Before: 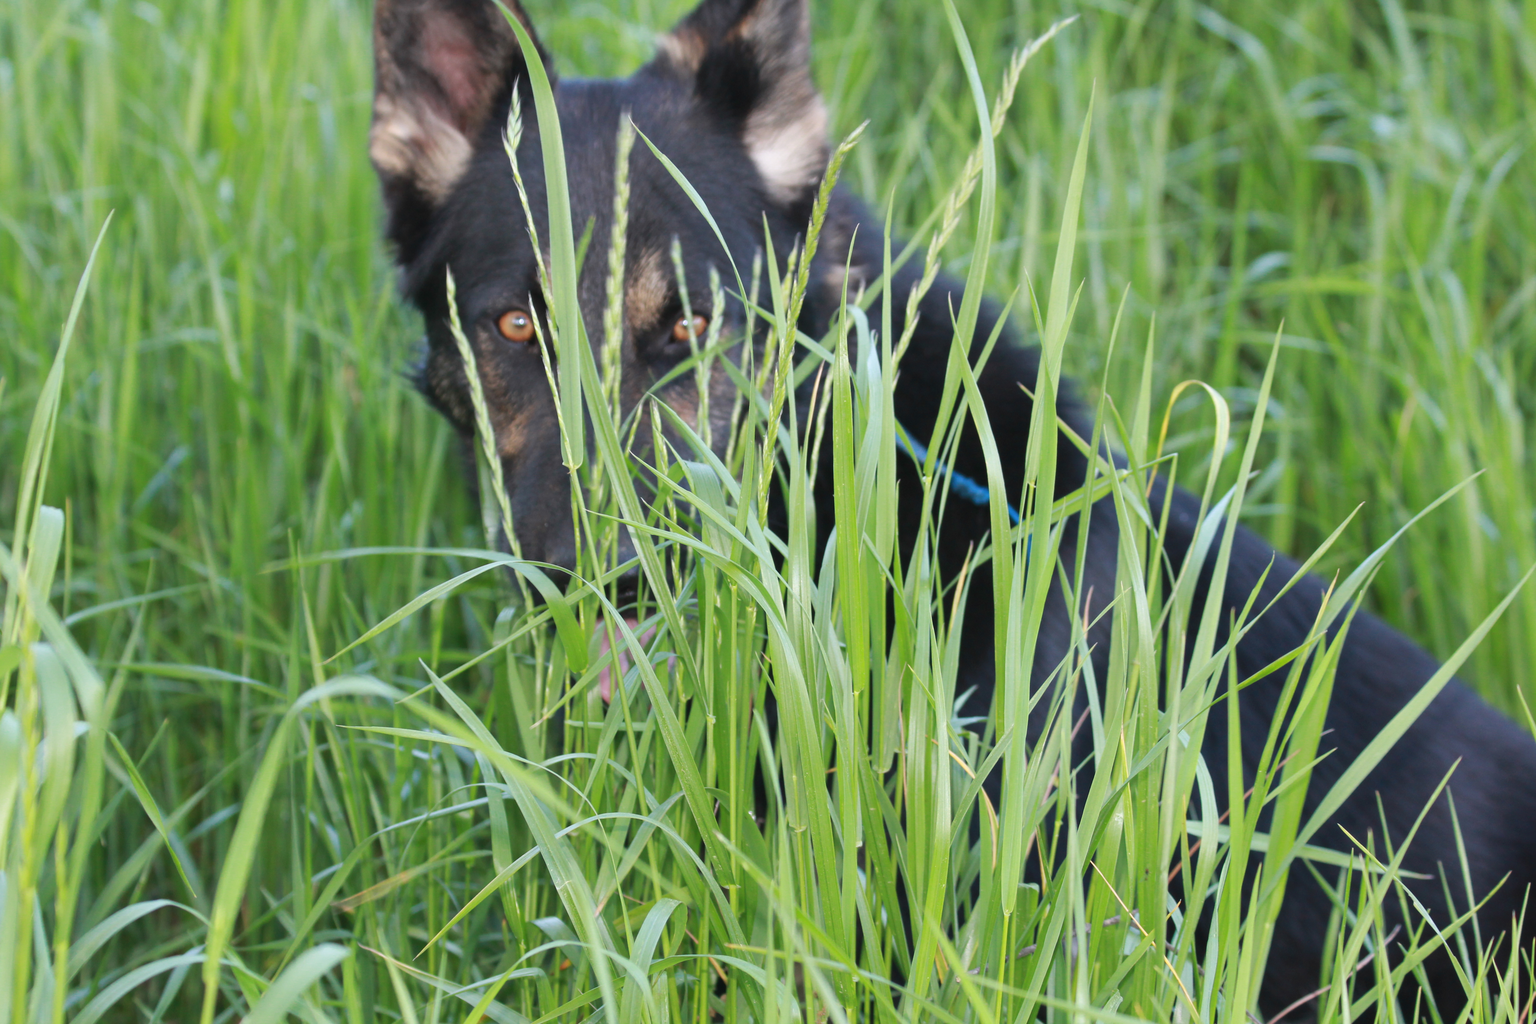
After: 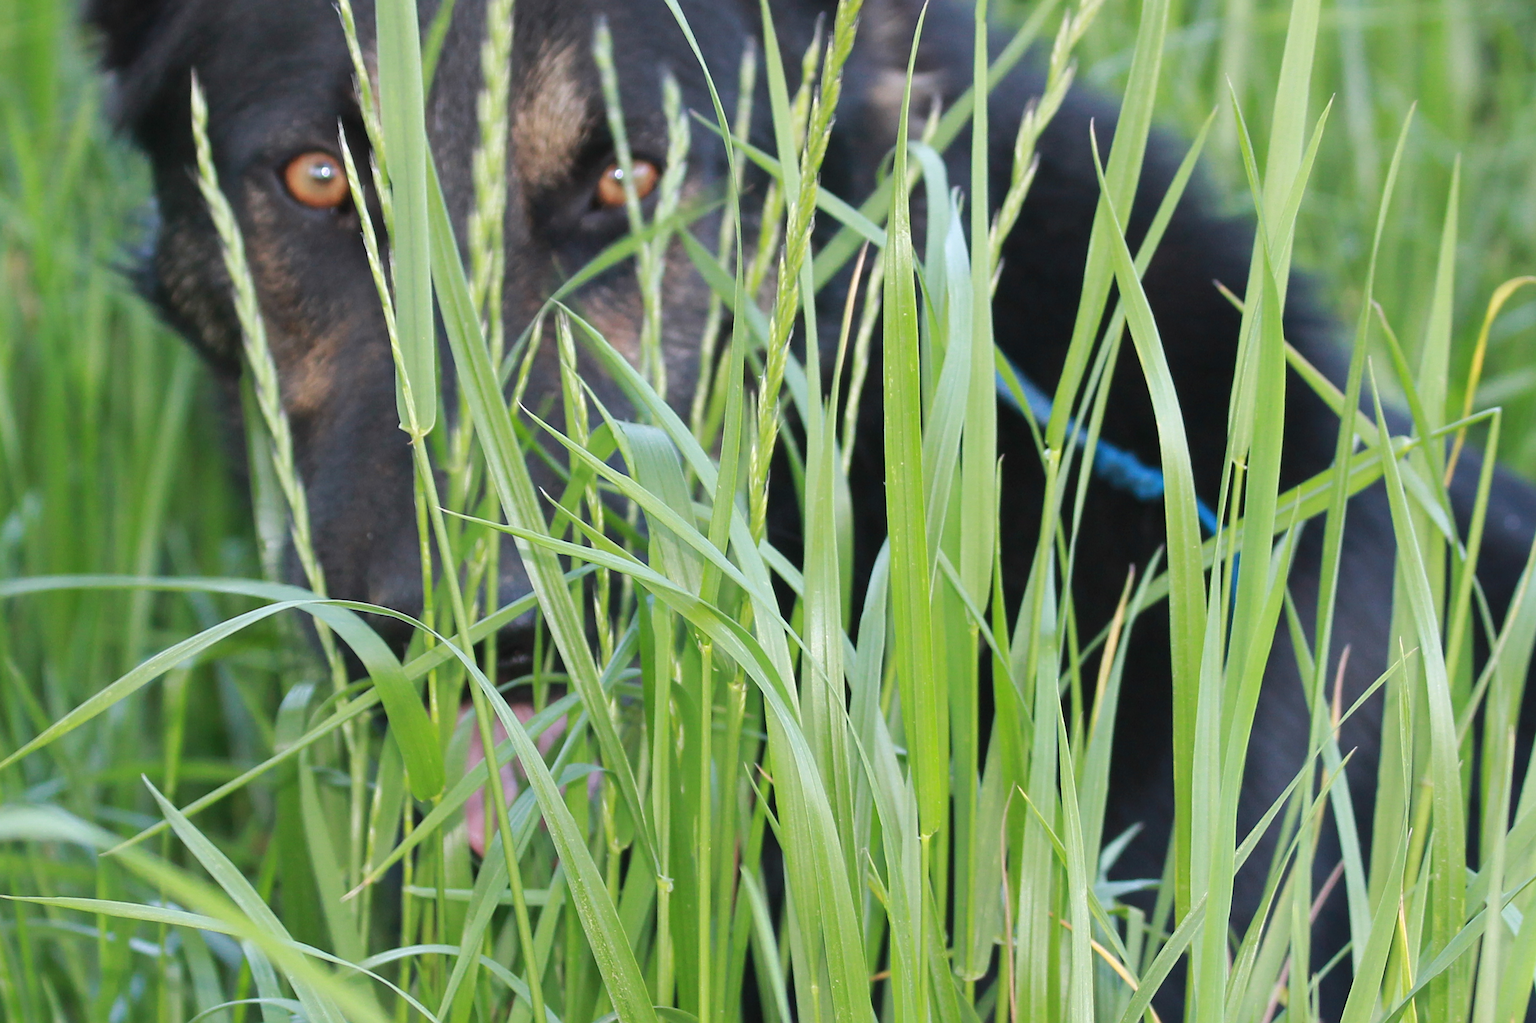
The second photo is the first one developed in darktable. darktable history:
sharpen: on, module defaults
crop and rotate: left 22.13%, top 22.054%, right 22.026%, bottom 22.102%
